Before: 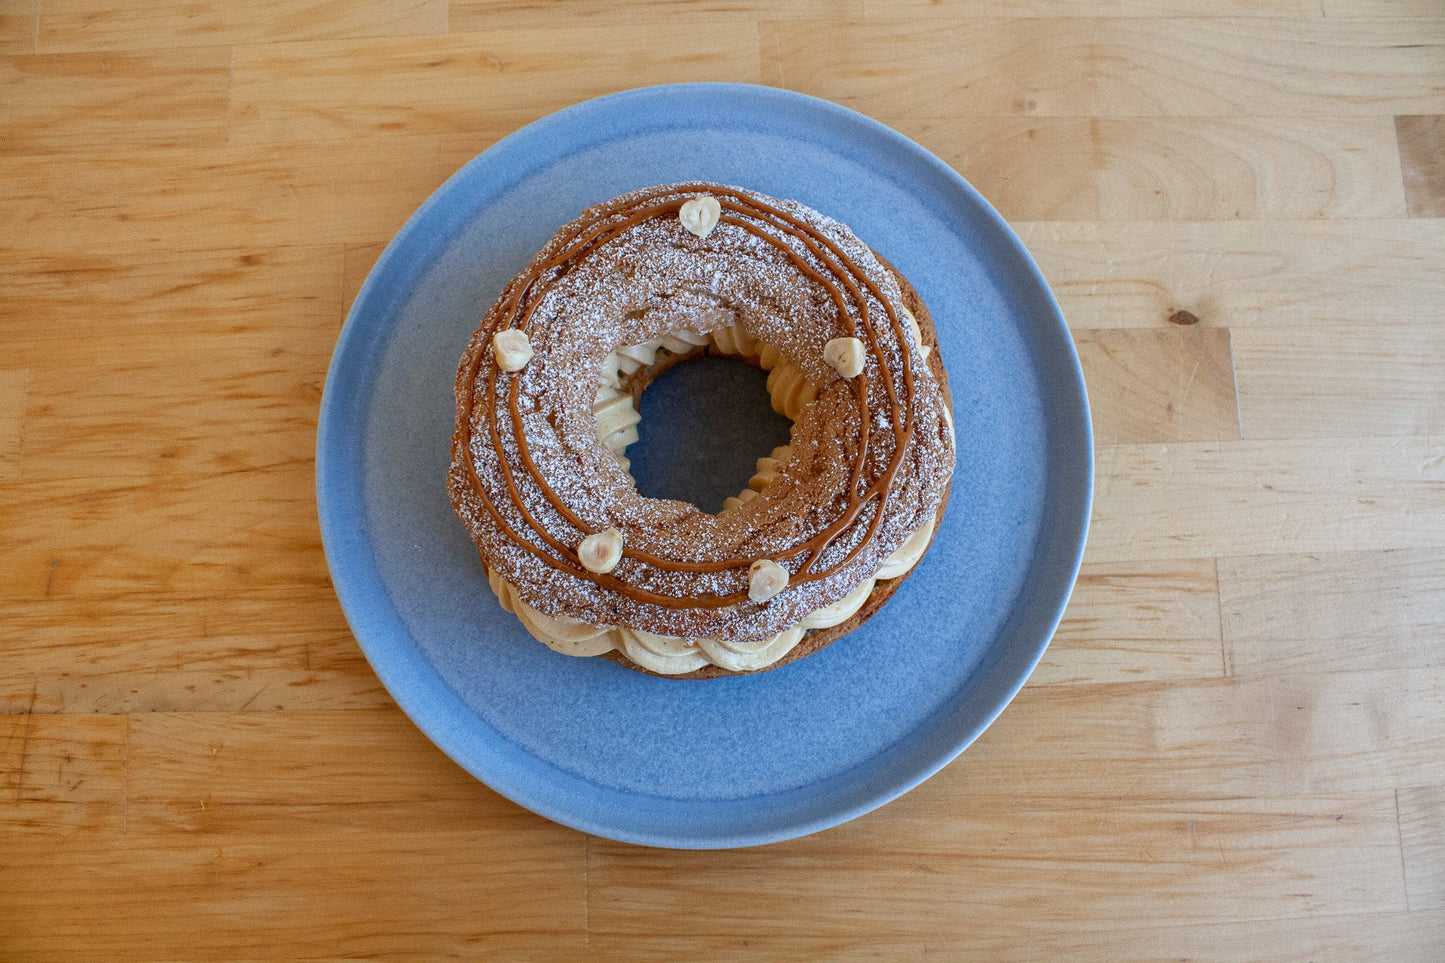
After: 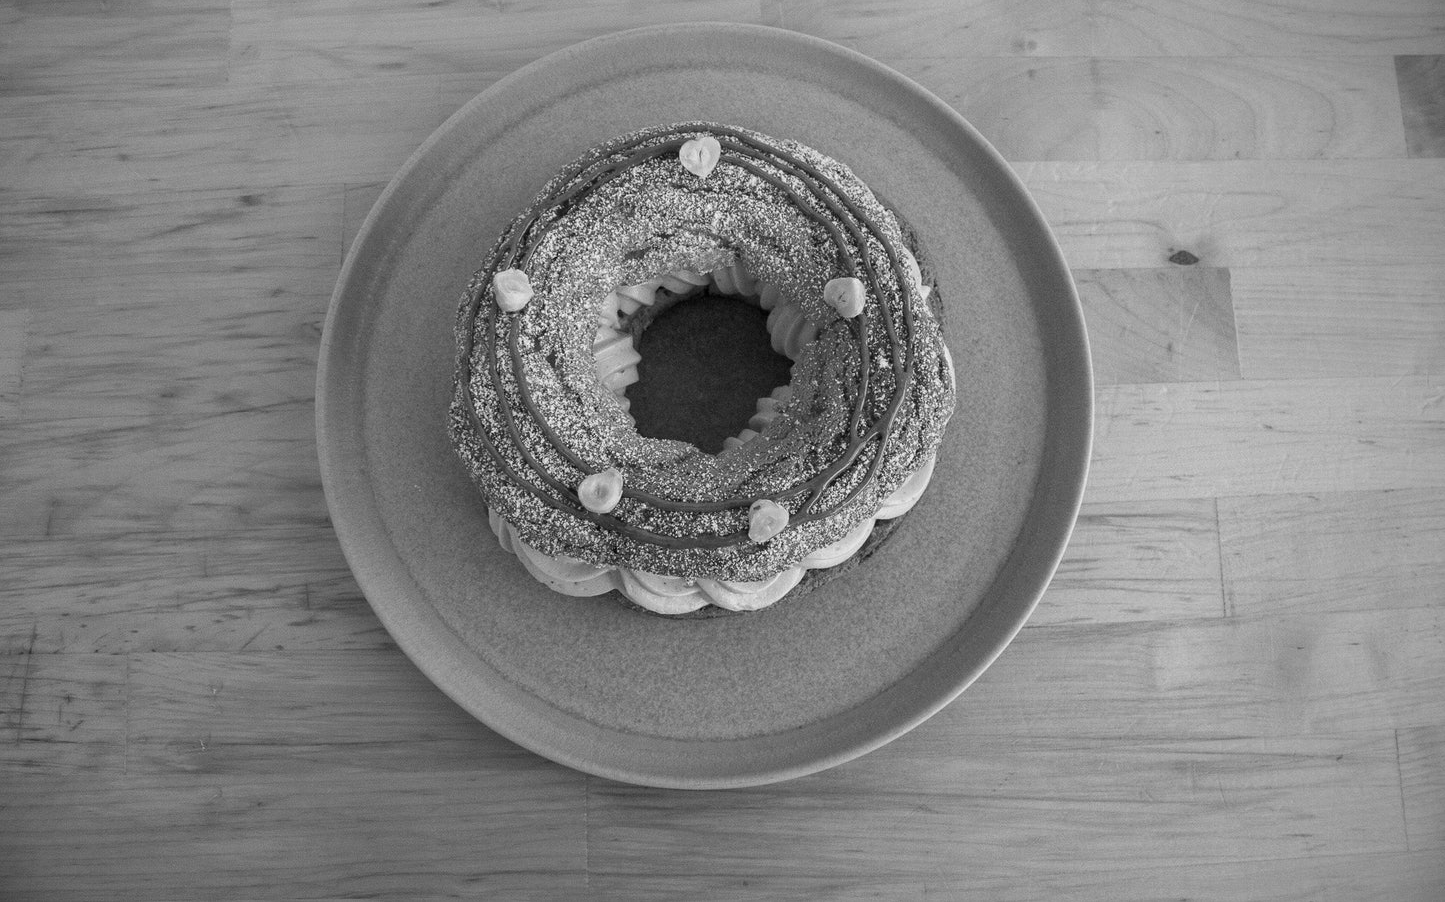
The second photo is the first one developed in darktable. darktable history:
monochrome: on, module defaults
crop and rotate: top 6.25%
vignetting: center (-0.15, 0.013)
color correction: saturation 3
